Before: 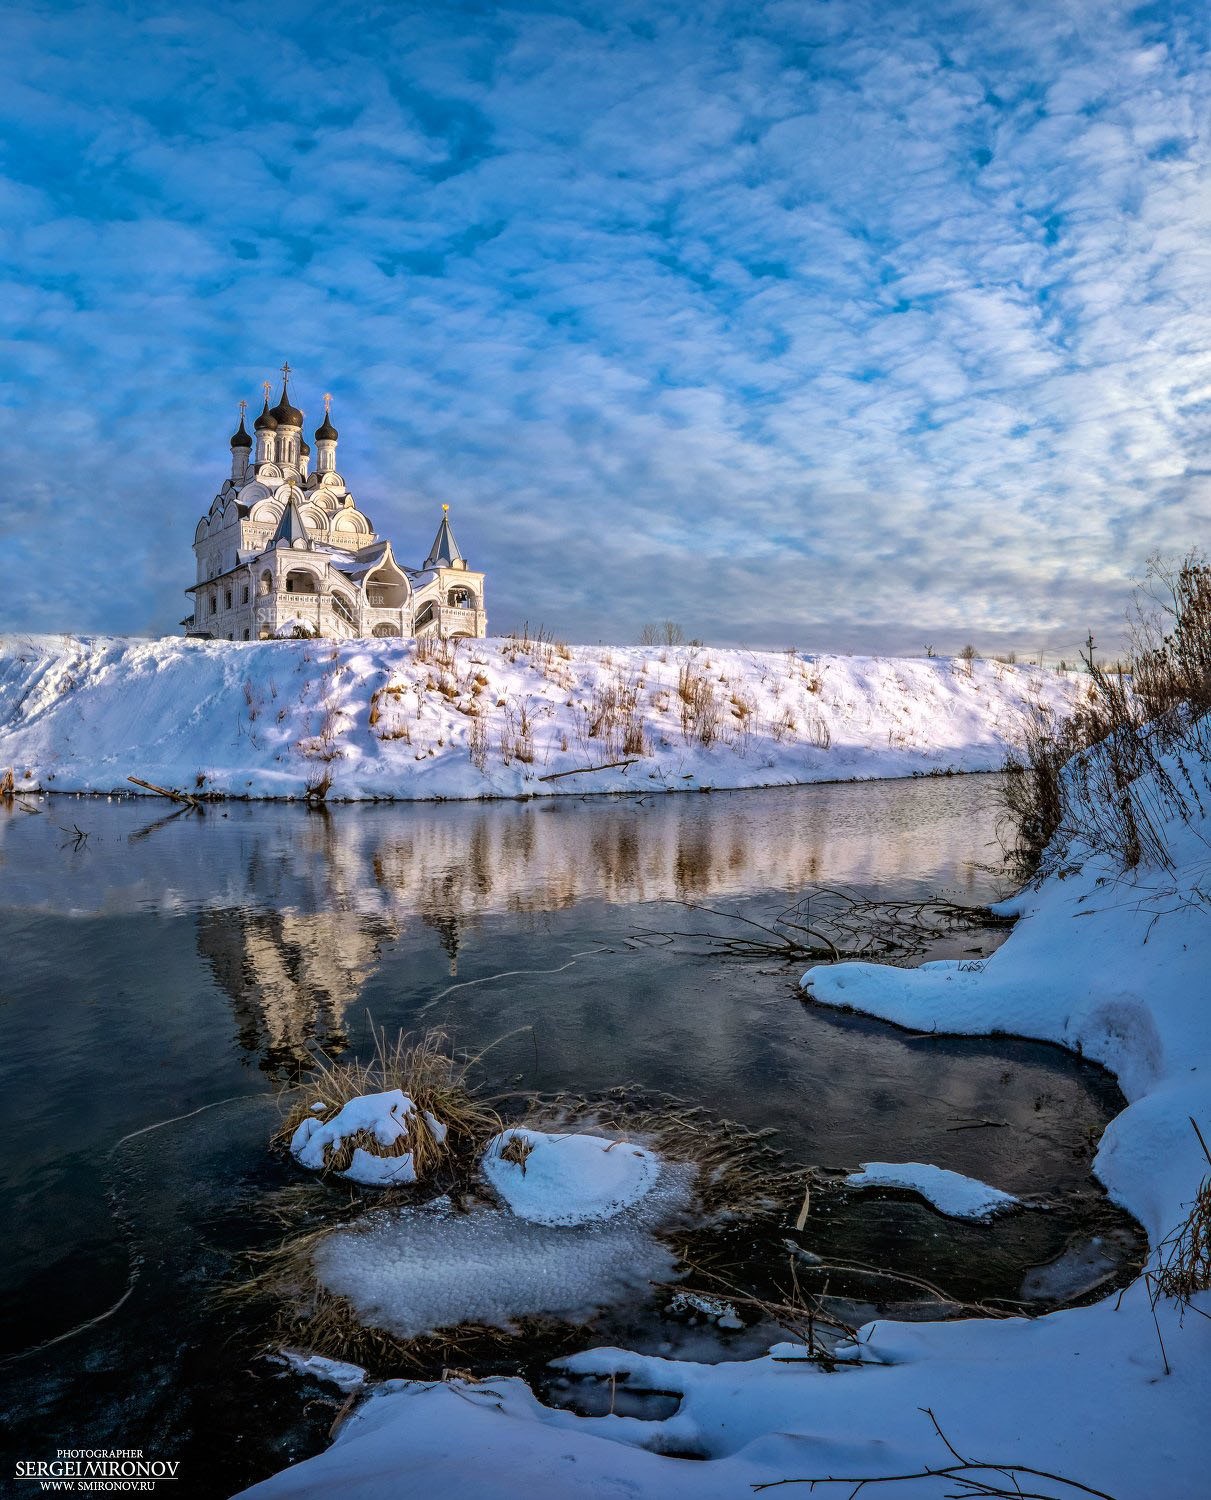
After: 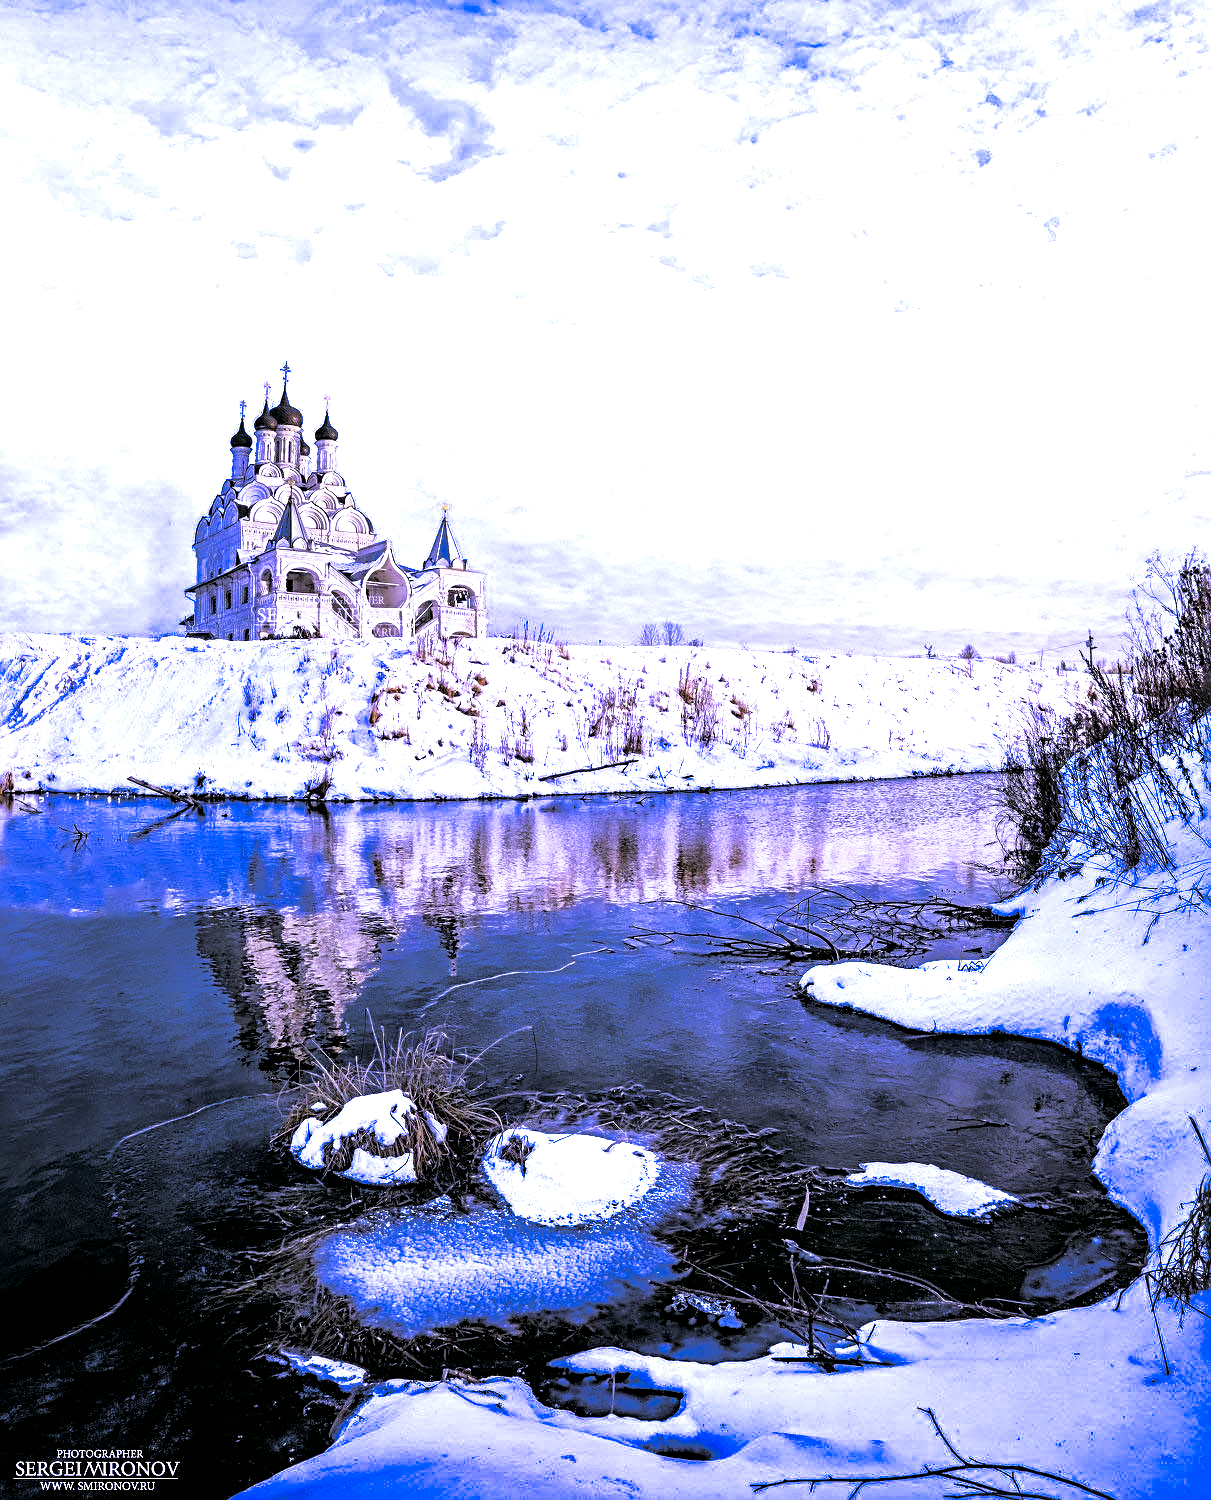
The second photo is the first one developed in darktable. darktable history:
split-toning: shadows › hue 43.2°, shadows › saturation 0, highlights › hue 50.4°, highlights › saturation 1
contrast brightness saturation: contrast 0.13, brightness -0.05, saturation 0.16
color balance rgb: perceptual saturation grading › global saturation 20%, perceptual saturation grading › highlights -25%, perceptual saturation grading › shadows 50%
white balance: red 0.98, blue 1.61
sharpen: radius 3.119
color balance: contrast -15%
color correction: highlights a* 4.02, highlights b* 4.98, shadows a* -7.55, shadows b* 4.98
tone curve: curves: ch0 [(0, 0) (0.004, 0.001) (0.133, 0.151) (0.325, 0.399) (0.475, 0.579) (0.832, 0.902) (1, 1)], color space Lab, linked channels, preserve colors none
